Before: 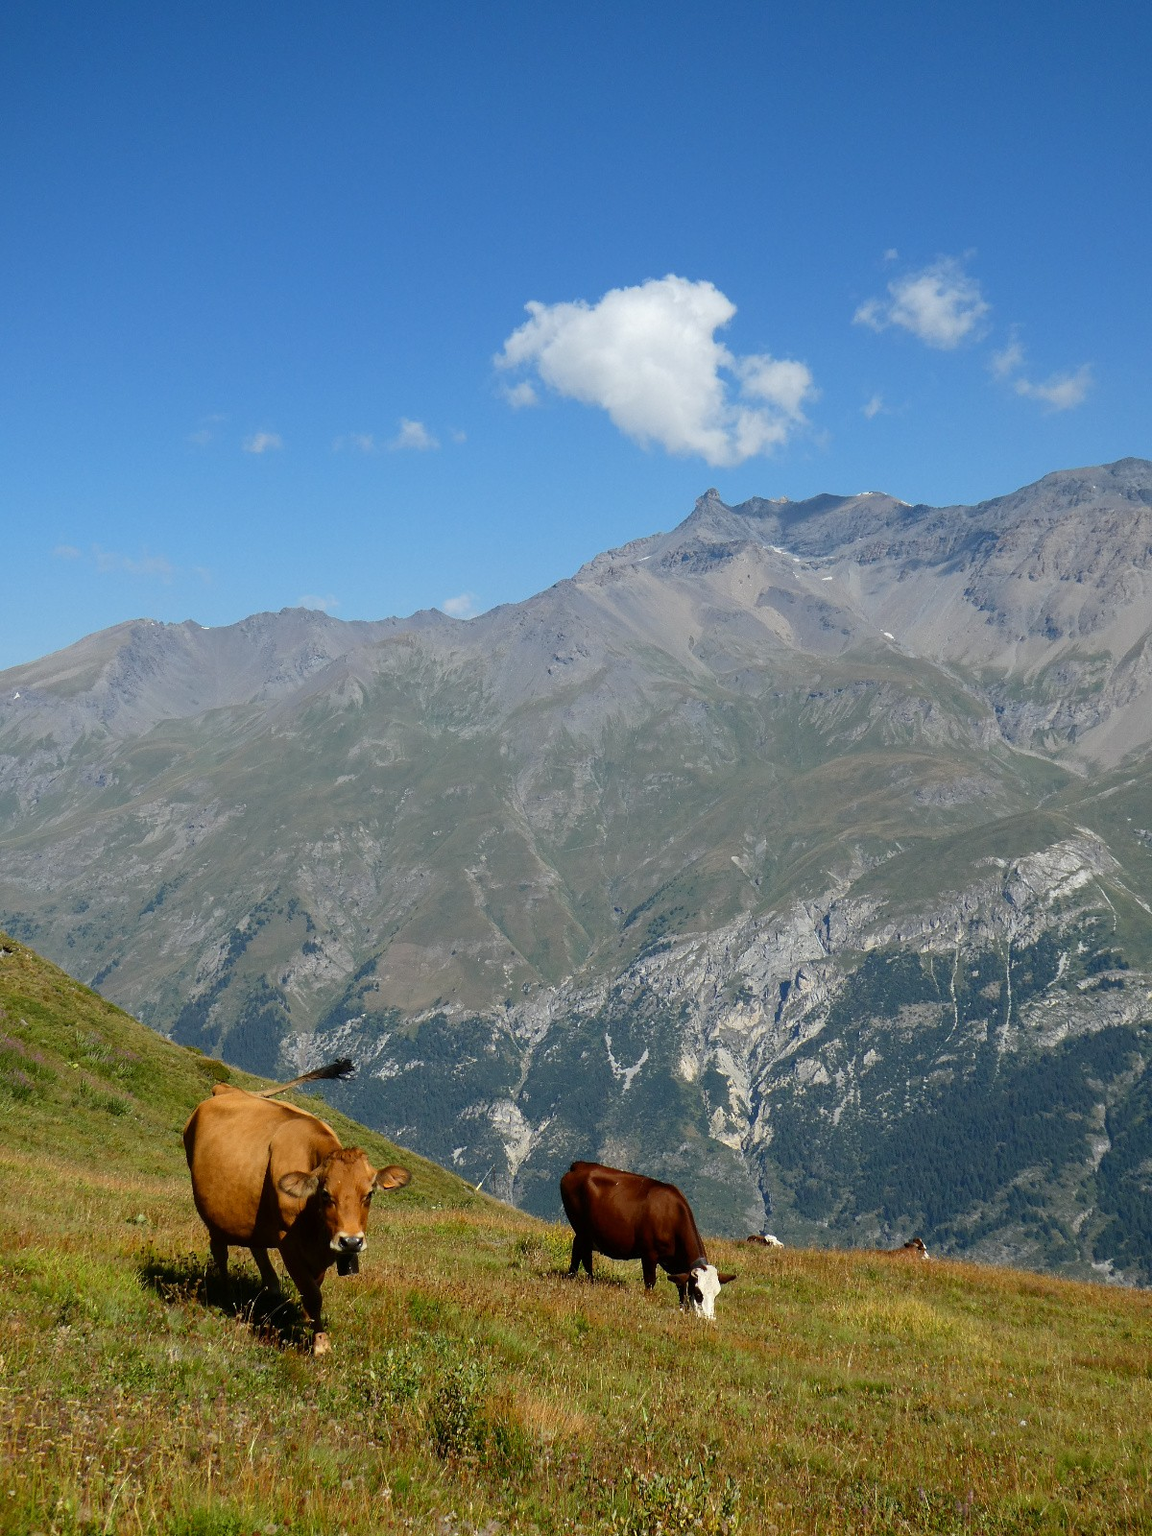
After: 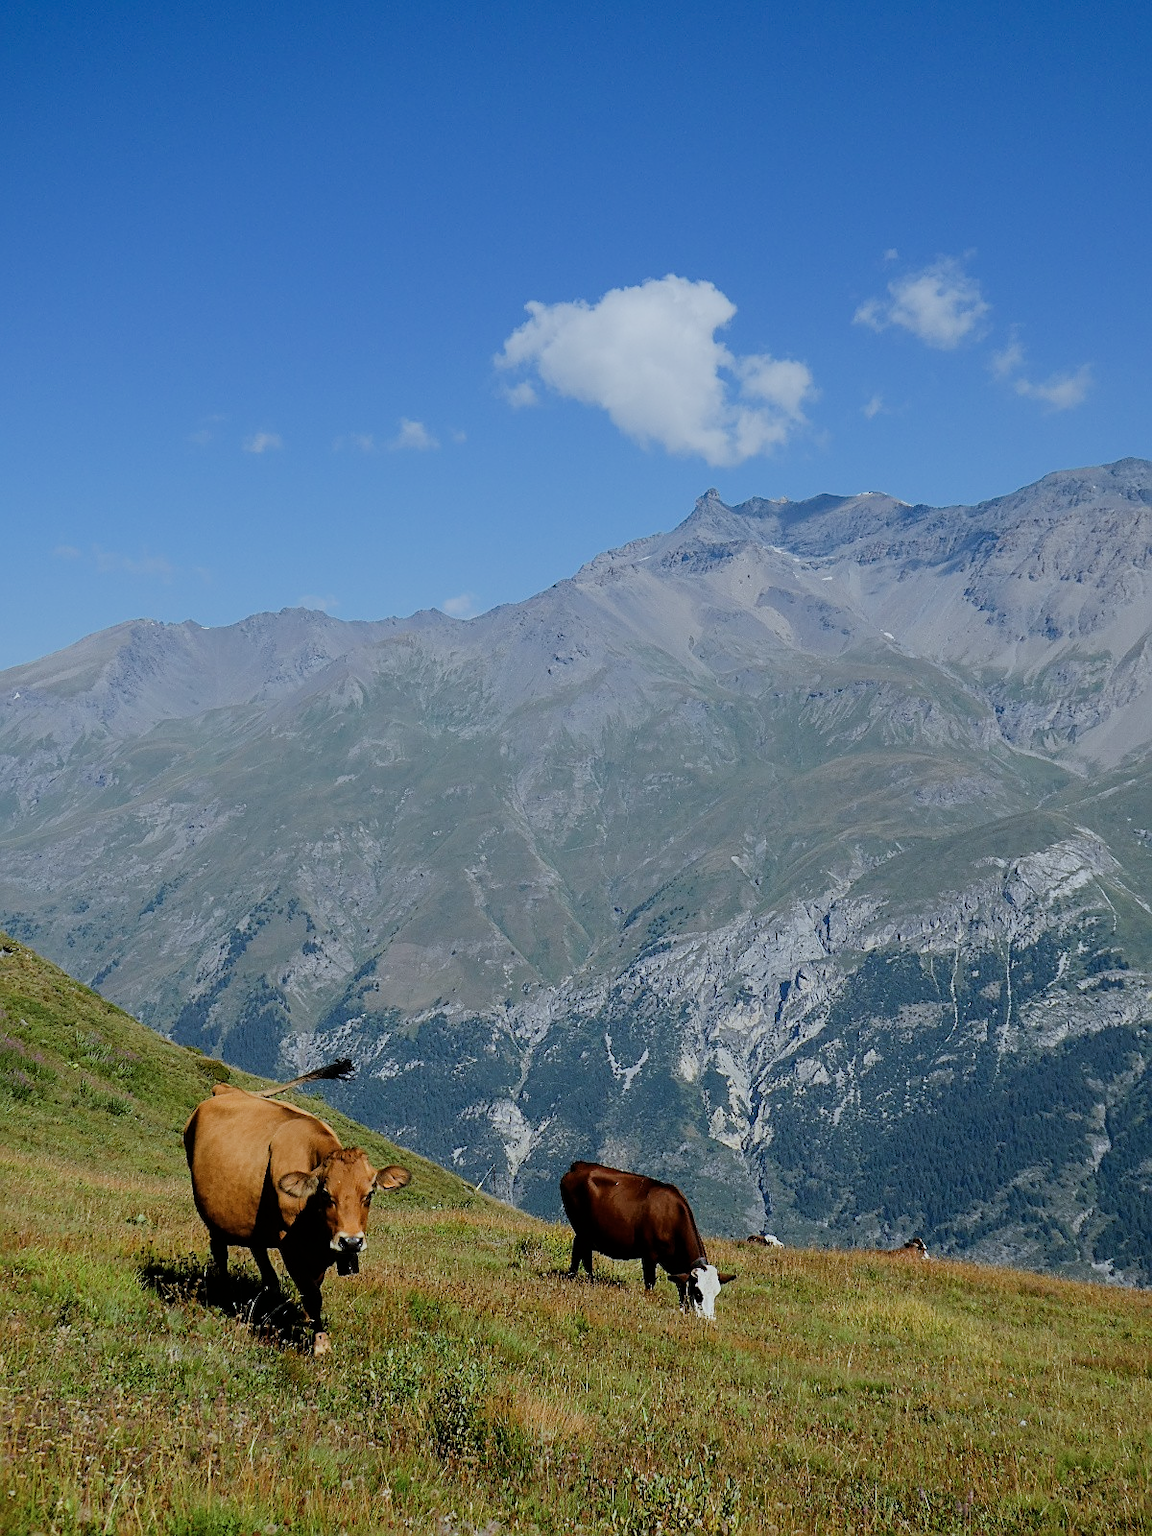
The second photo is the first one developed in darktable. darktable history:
color calibration: x 0.37, y 0.382, temperature 4303.55 K
sharpen: on, module defaults
filmic rgb: black relative exposure -7.23 EV, white relative exposure 5.08 EV, threshold 5.98 EV, hardness 3.22, enable highlight reconstruction true
